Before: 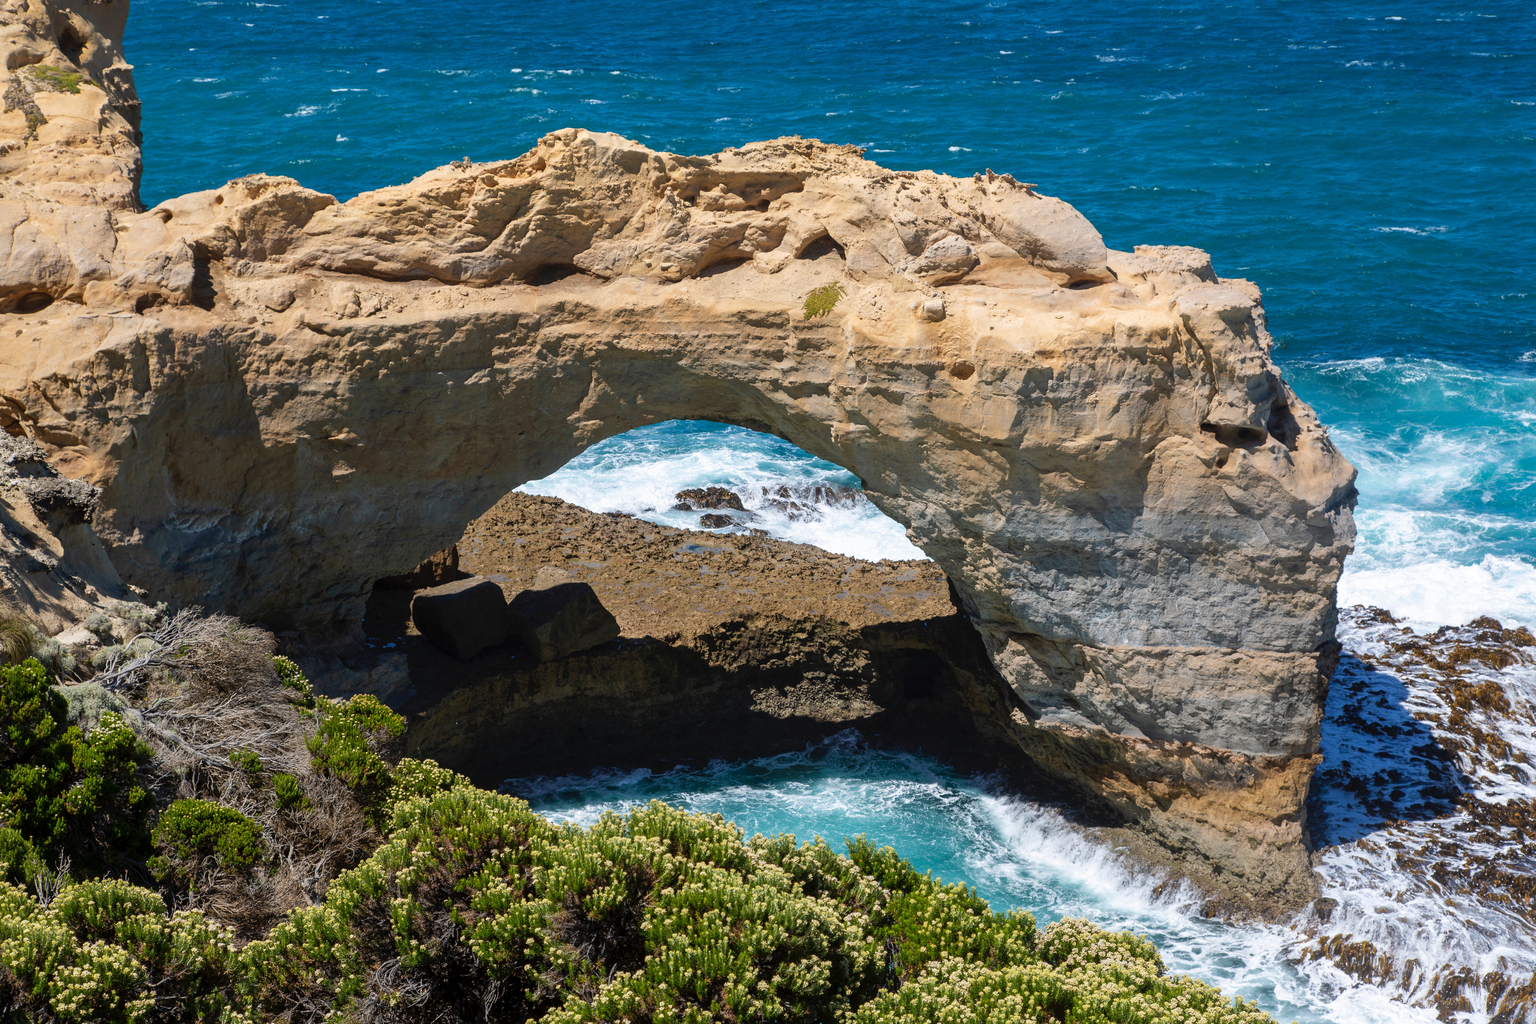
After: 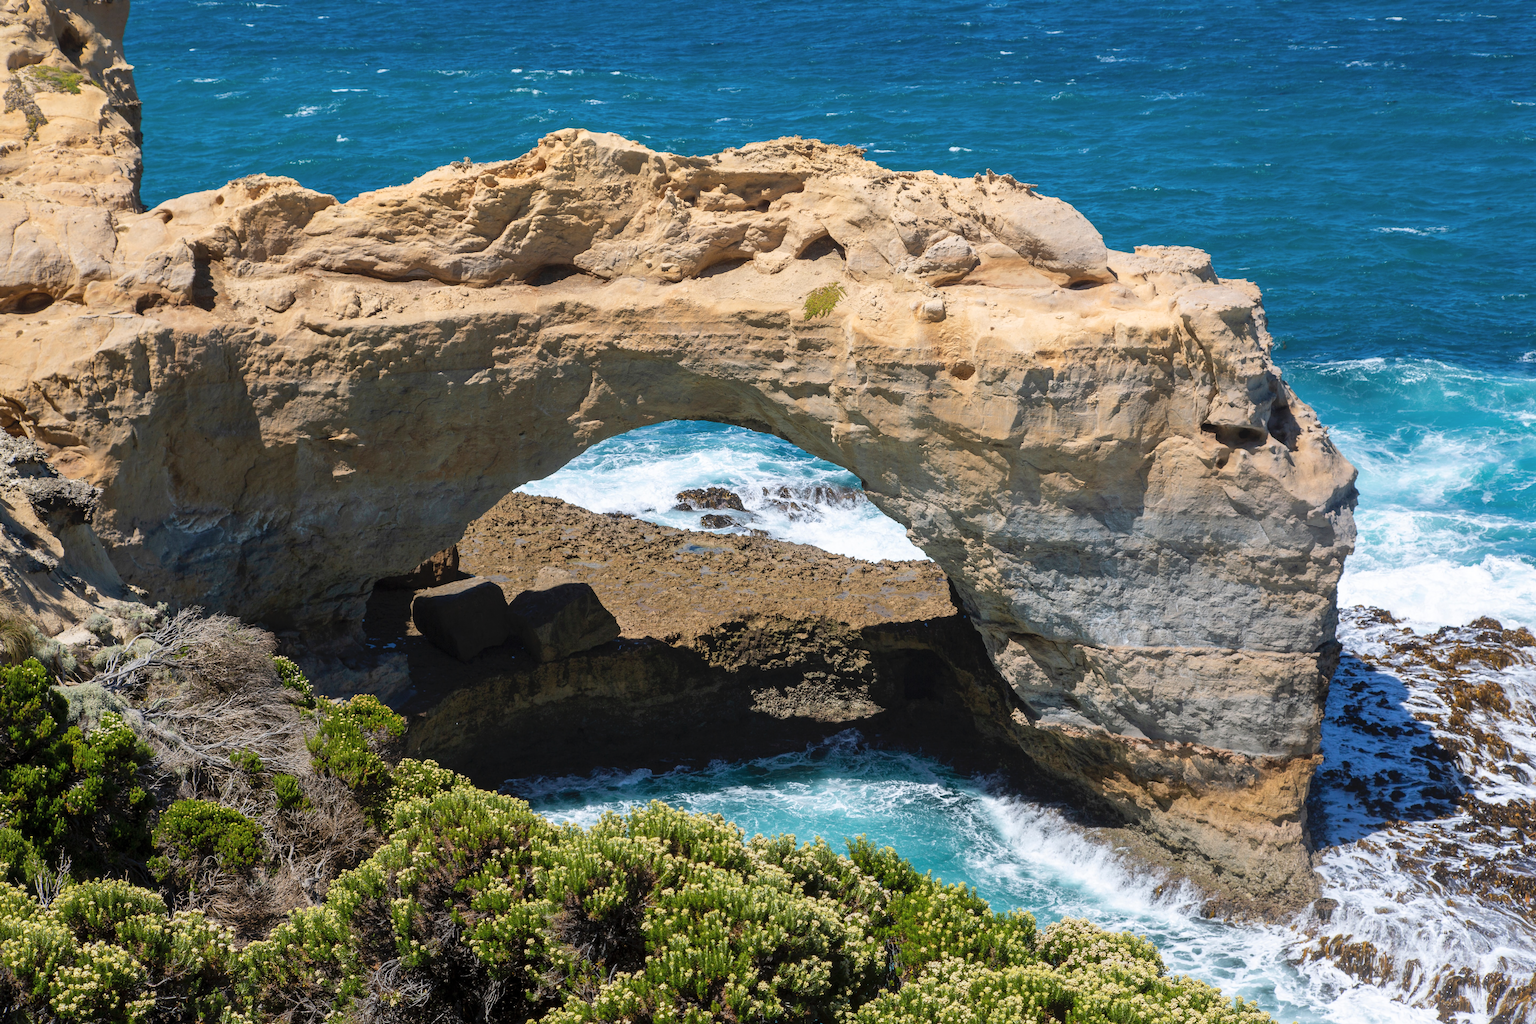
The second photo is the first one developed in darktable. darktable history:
contrast brightness saturation: contrast 0.052, brightness 0.063, saturation 0.007
